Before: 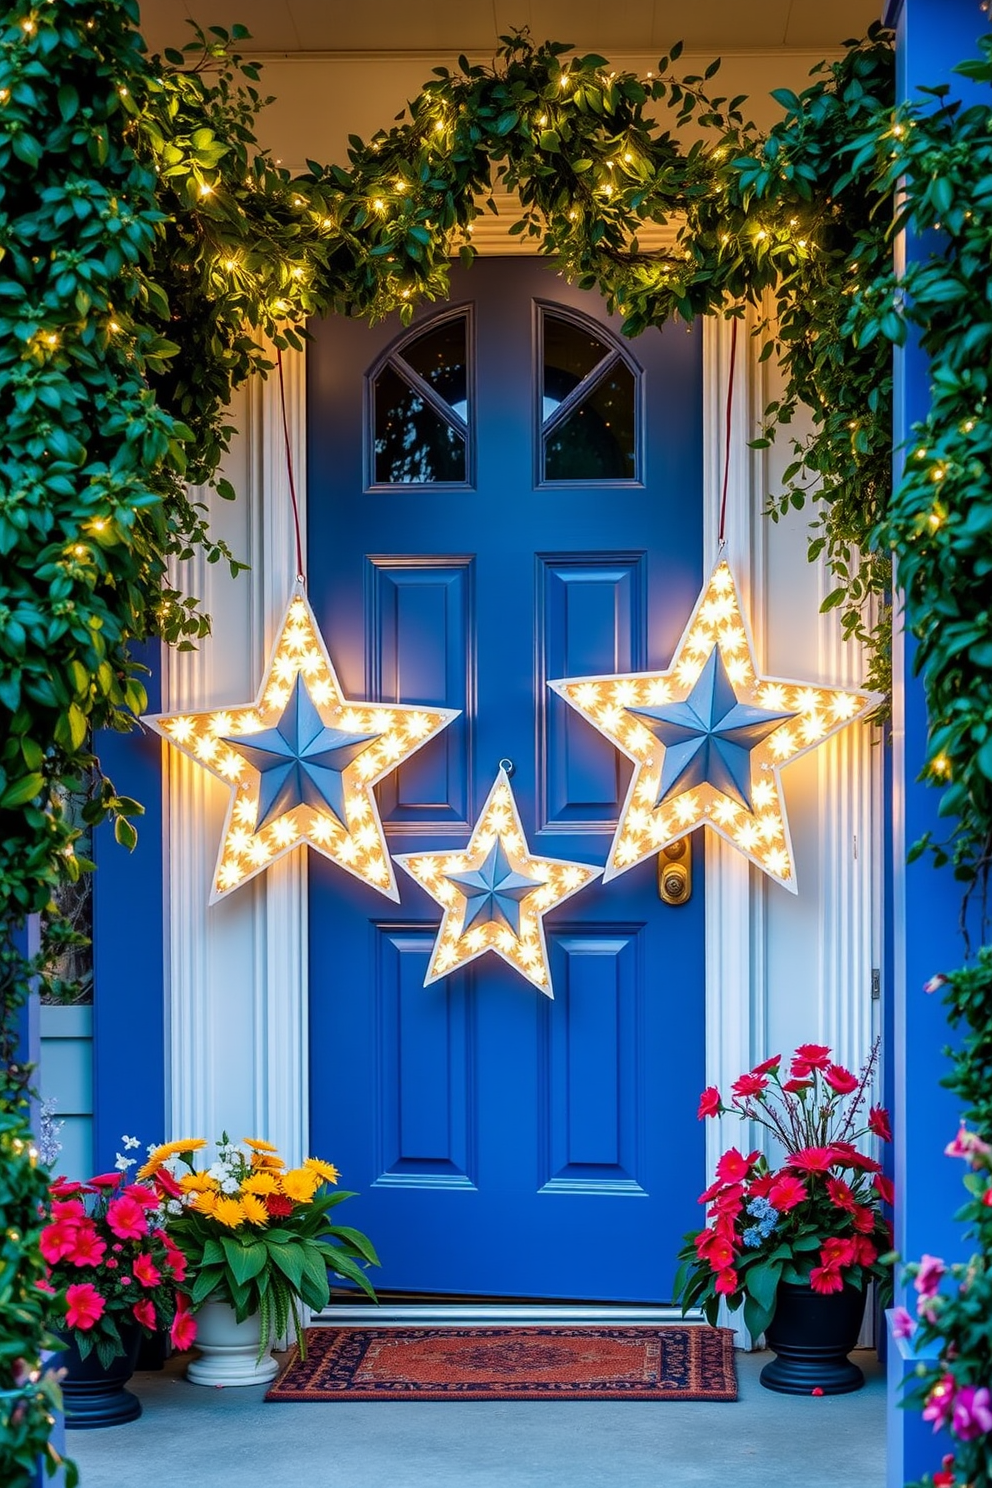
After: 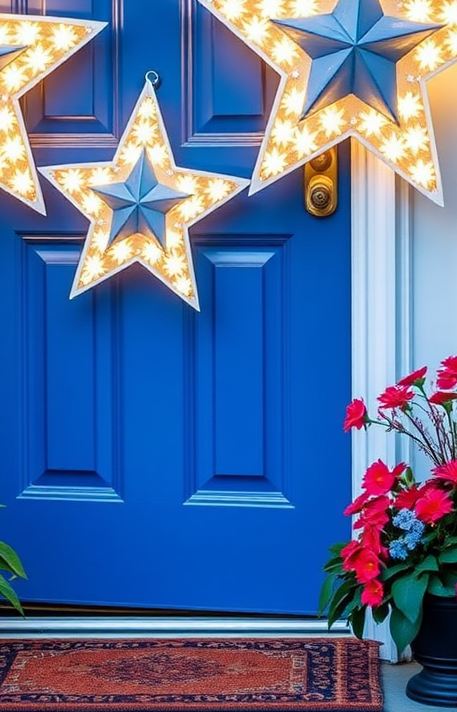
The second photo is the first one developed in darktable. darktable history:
crop: left 35.733%, top 46.254%, right 18.149%, bottom 5.87%
